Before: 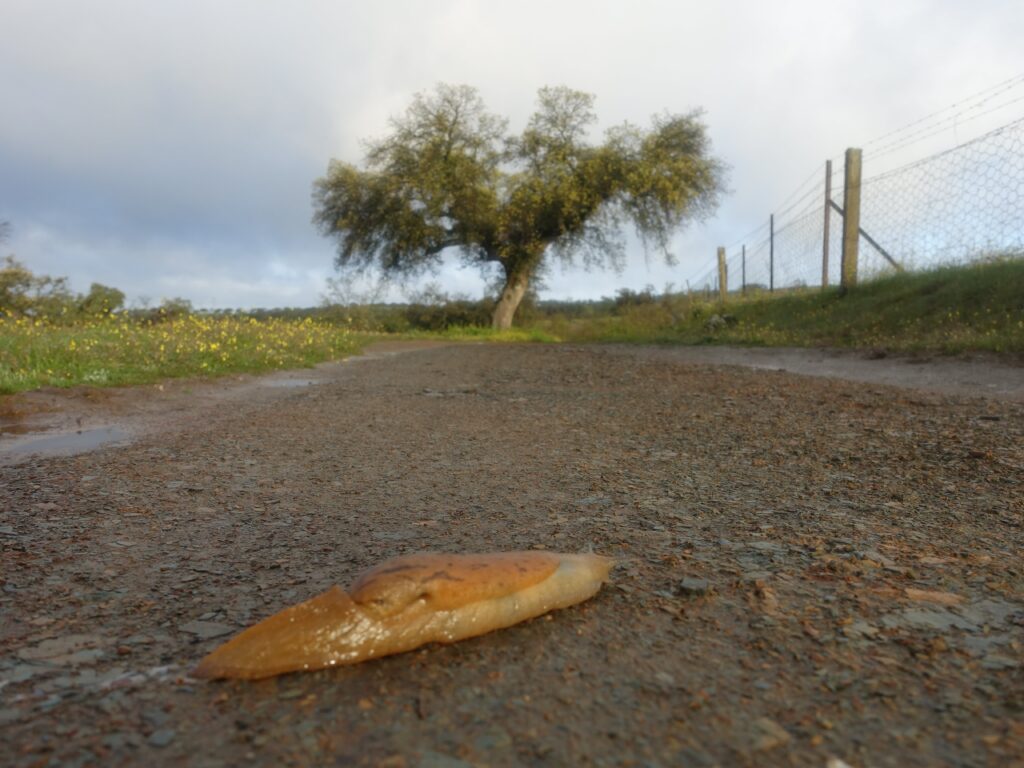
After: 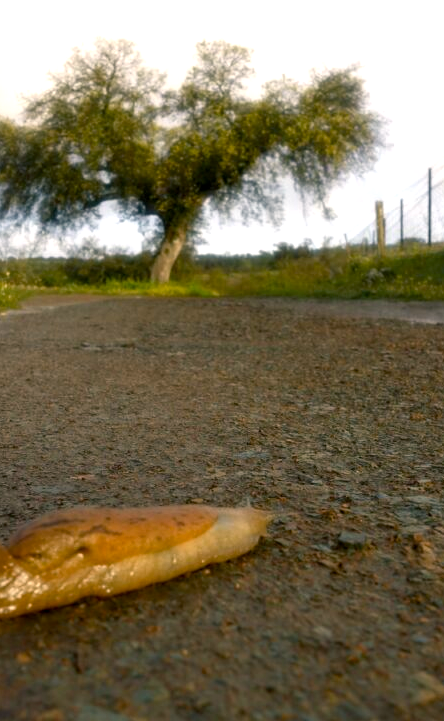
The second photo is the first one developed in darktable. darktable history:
crop: left 33.452%, top 6.025%, right 23.155%
exposure: black level correction 0.004, exposure 0.014 EV, compensate highlight preservation false
color balance rgb: shadows lift › chroma 2%, shadows lift › hue 185.64°, power › luminance 1.48%, highlights gain › chroma 3%, highlights gain › hue 54.51°, global offset › luminance -0.4%, perceptual saturation grading › highlights -18.47%, perceptual saturation grading › mid-tones 6.62%, perceptual saturation grading › shadows 28.22%, perceptual brilliance grading › highlights 15.68%, perceptual brilliance grading › shadows -14.29%, global vibrance 25.96%, contrast 6.45%
